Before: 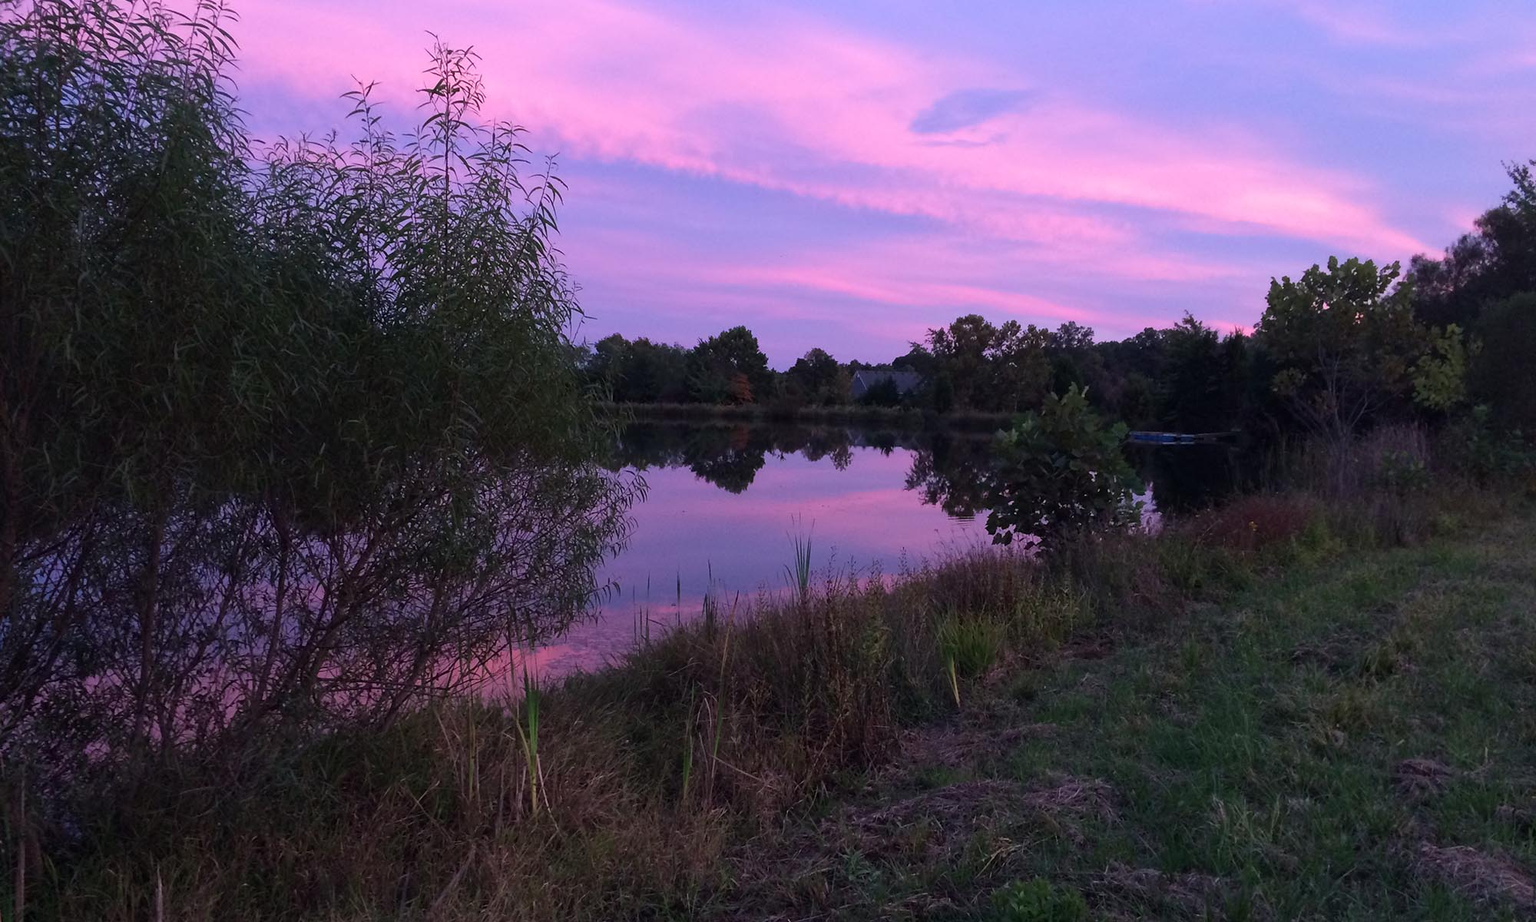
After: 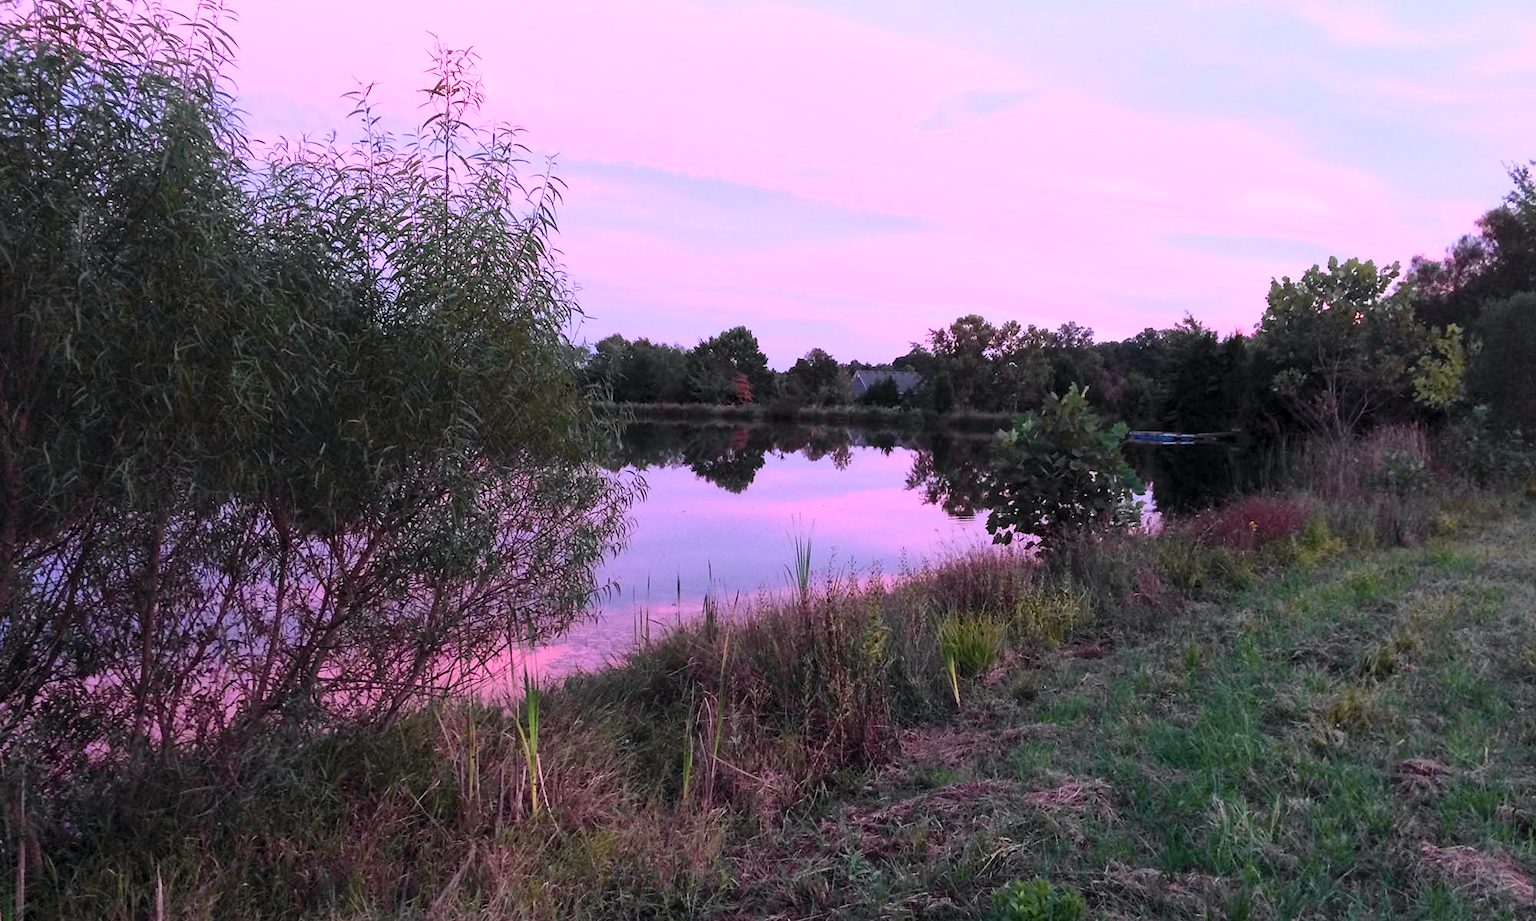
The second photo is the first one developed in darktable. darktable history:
exposure: black level correction 0.002, compensate highlight preservation false
tone curve: curves: ch0 [(0, 0) (0.131, 0.116) (0.316, 0.345) (0.501, 0.584) (0.629, 0.732) (0.812, 0.888) (1, 0.974)]; ch1 [(0, 0) (0.366, 0.367) (0.475, 0.462) (0.494, 0.496) (0.504, 0.499) (0.553, 0.584) (1, 1)]; ch2 [(0, 0) (0.333, 0.346) (0.375, 0.375) (0.424, 0.43) (0.476, 0.492) (0.502, 0.502) (0.533, 0.556) (0.566, 0.599) (0.614, 0.653) (1, 1)], color space Lab, independent channels, preserve colors none
color zones: curves: ch1 [(0.235, 0.558) (0.75, 0.5)]; ch2 [(0.25, 0.462) (0.749, 0.457)], mix 25.94%
global tonemap: drago (0.7, 100)
